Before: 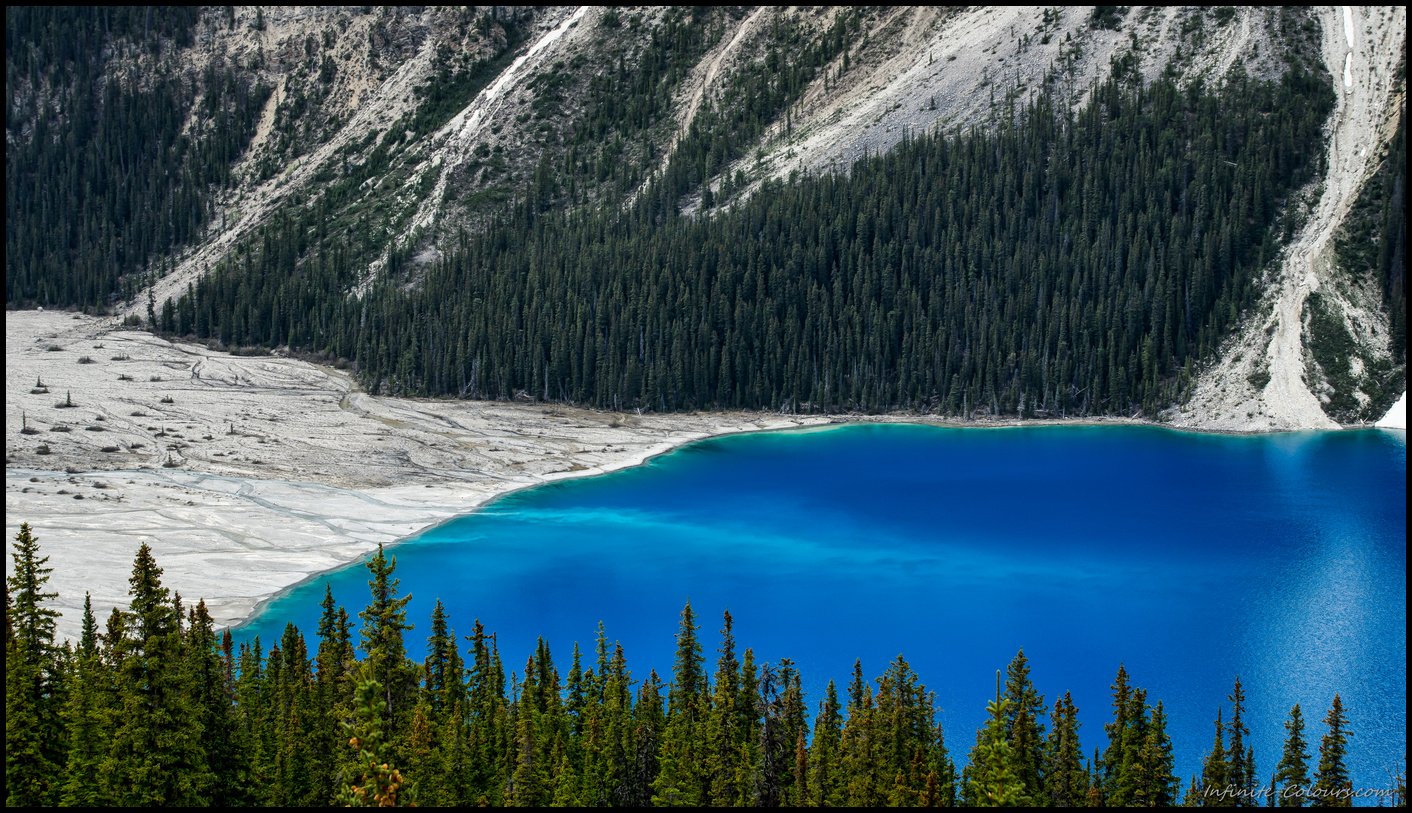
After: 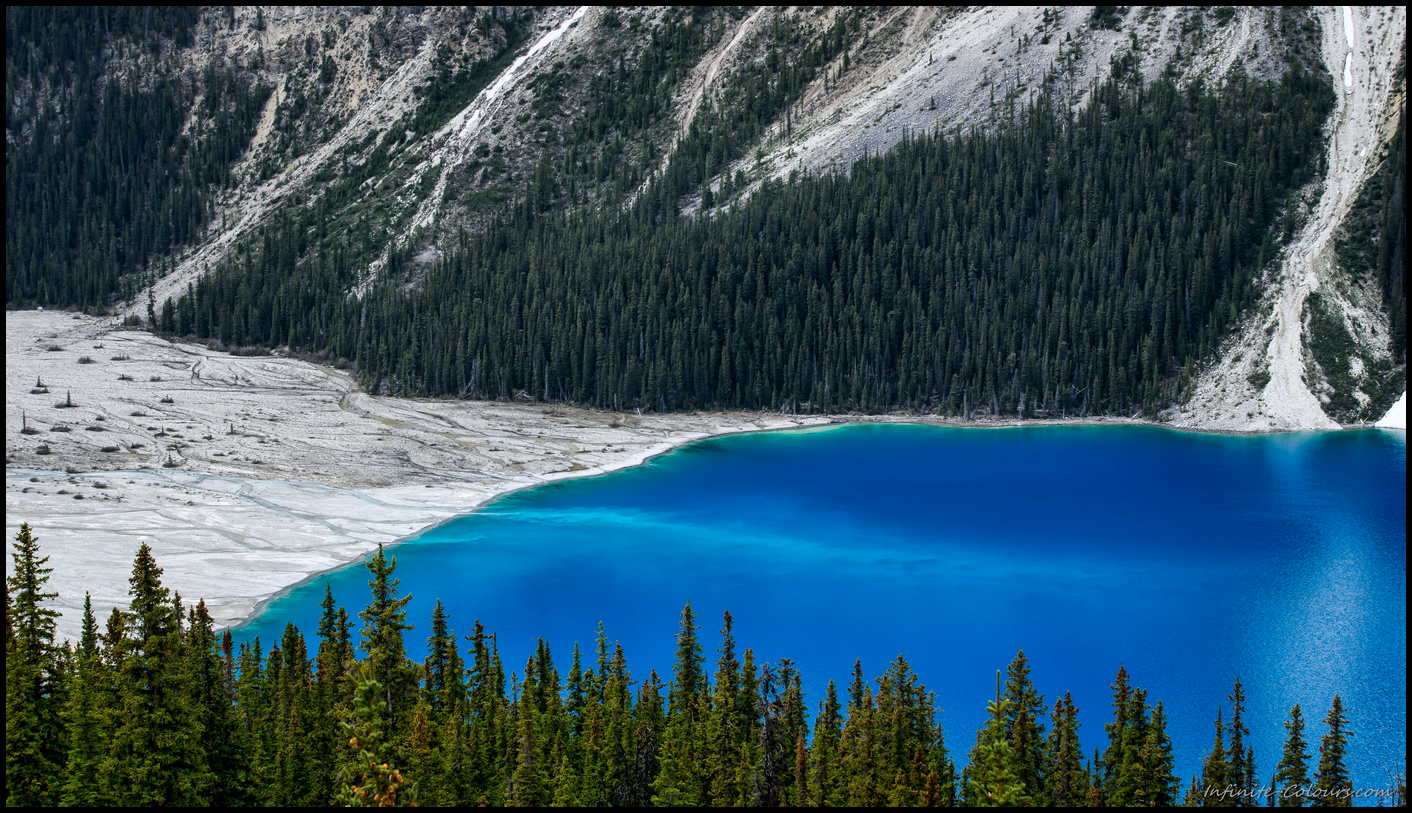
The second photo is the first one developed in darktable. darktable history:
color correction: highlights a* -0.1, highlights b* -5.27, shadows a* -0.138, shadows b* -0.073
